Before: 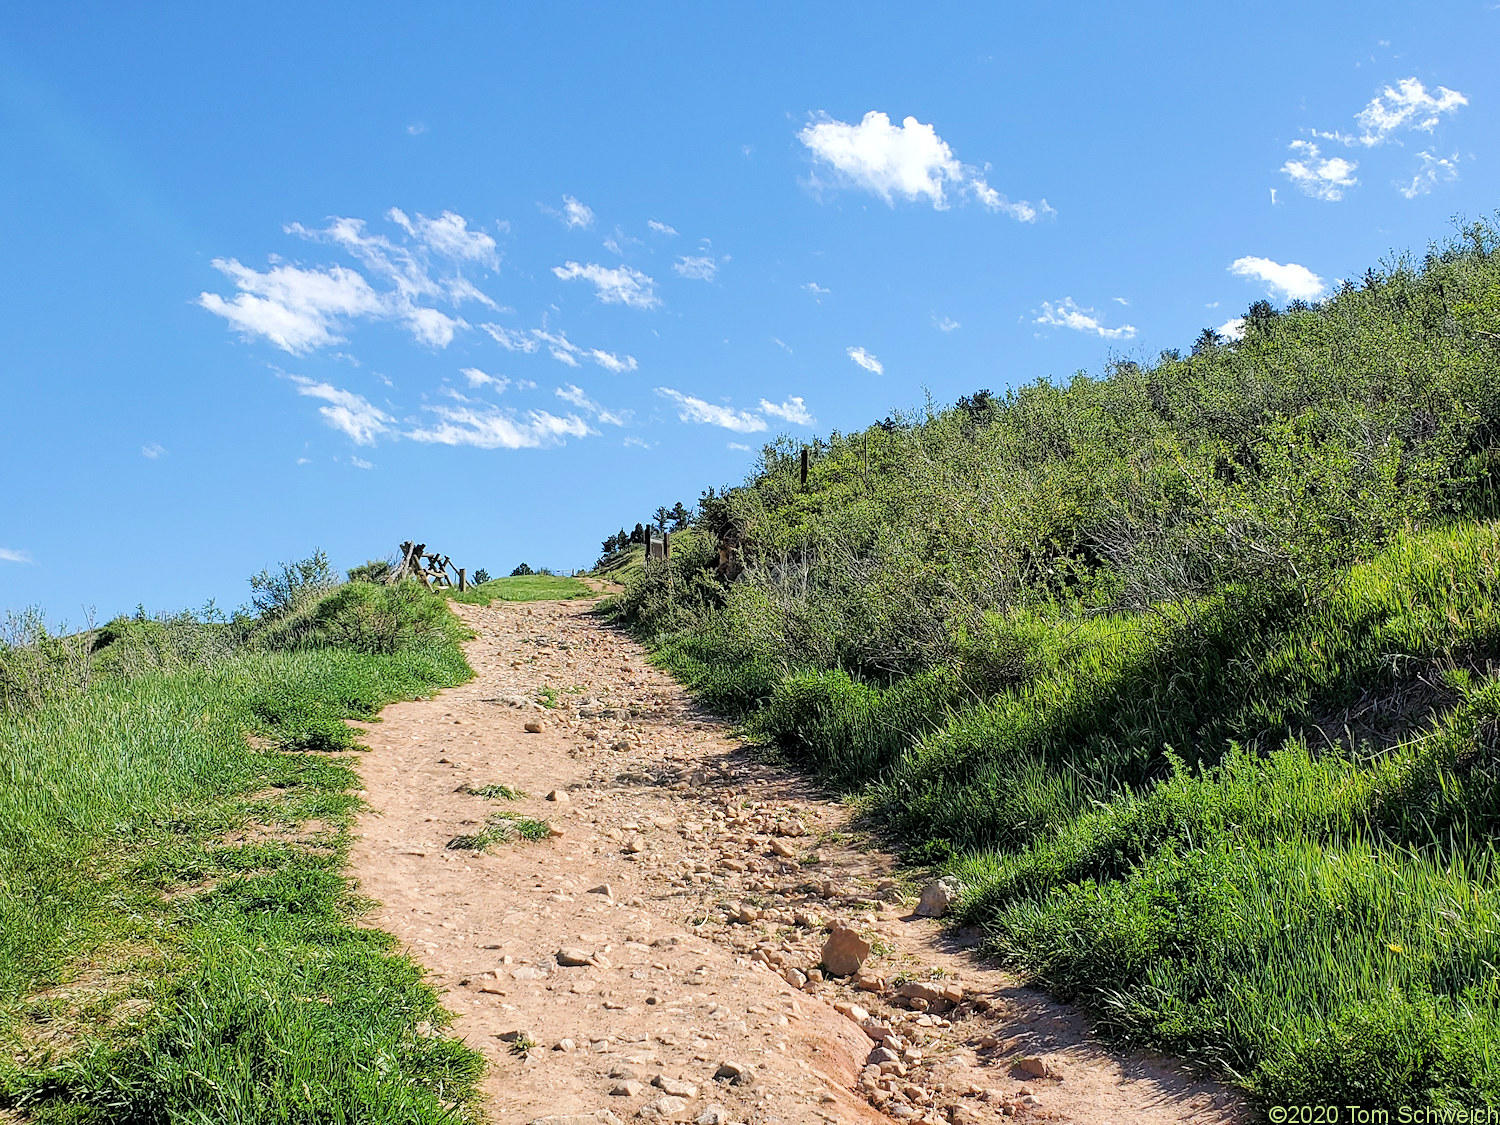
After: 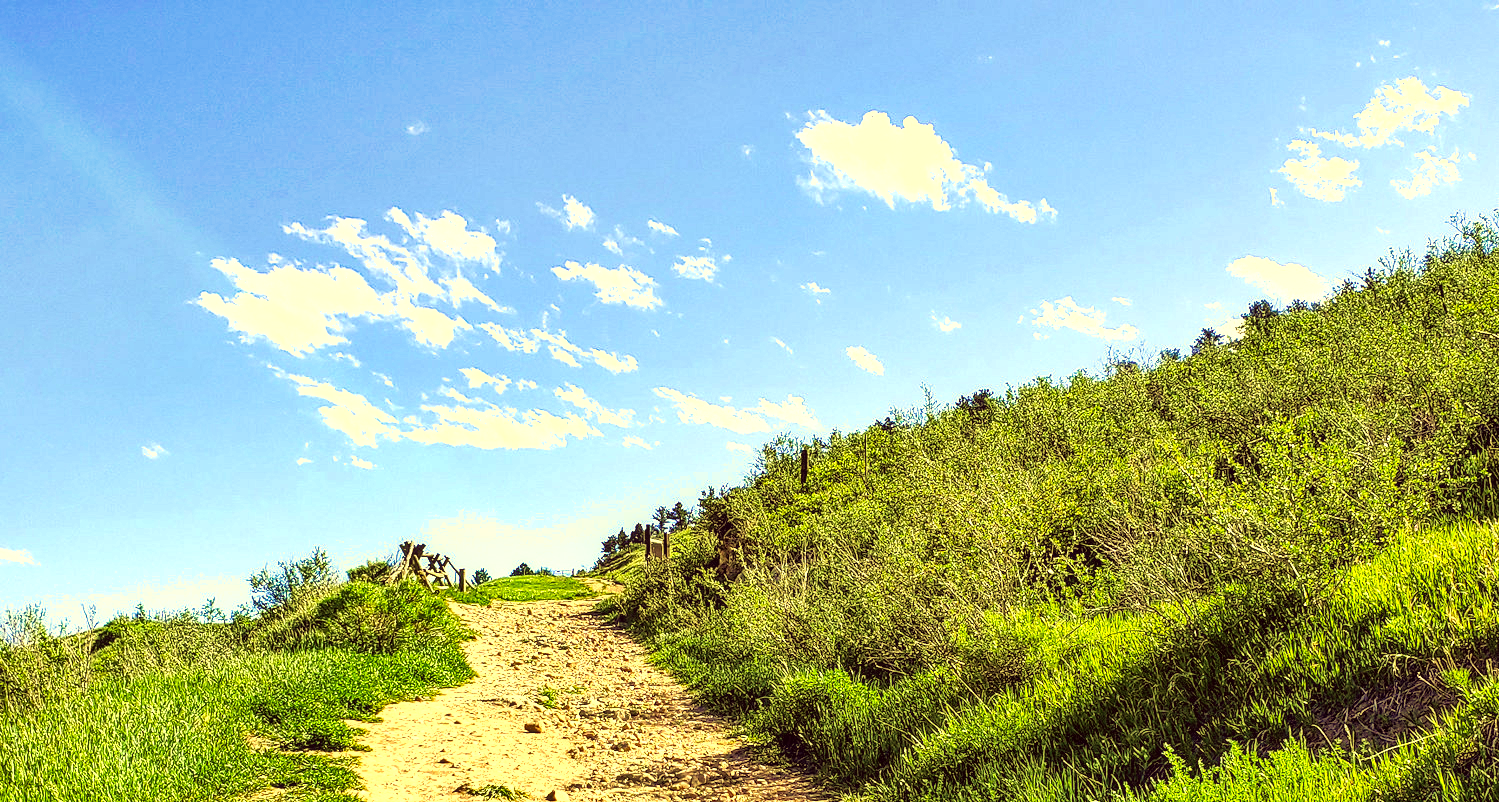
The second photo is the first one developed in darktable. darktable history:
velvia: strength 73.35%
crop: right 0.001%, bottom 28.658%
shadows and highlights: low approximation 0.01, soften with gaussian
exposure: exposure 0.917 EV, compensate exposure bias true, compensate highlight preservation false
color correction: highlights a* -0.614, highlights b* 39.67, shadows a* 9.26, shadows b* -0.859
local contrast: on, module defaults
